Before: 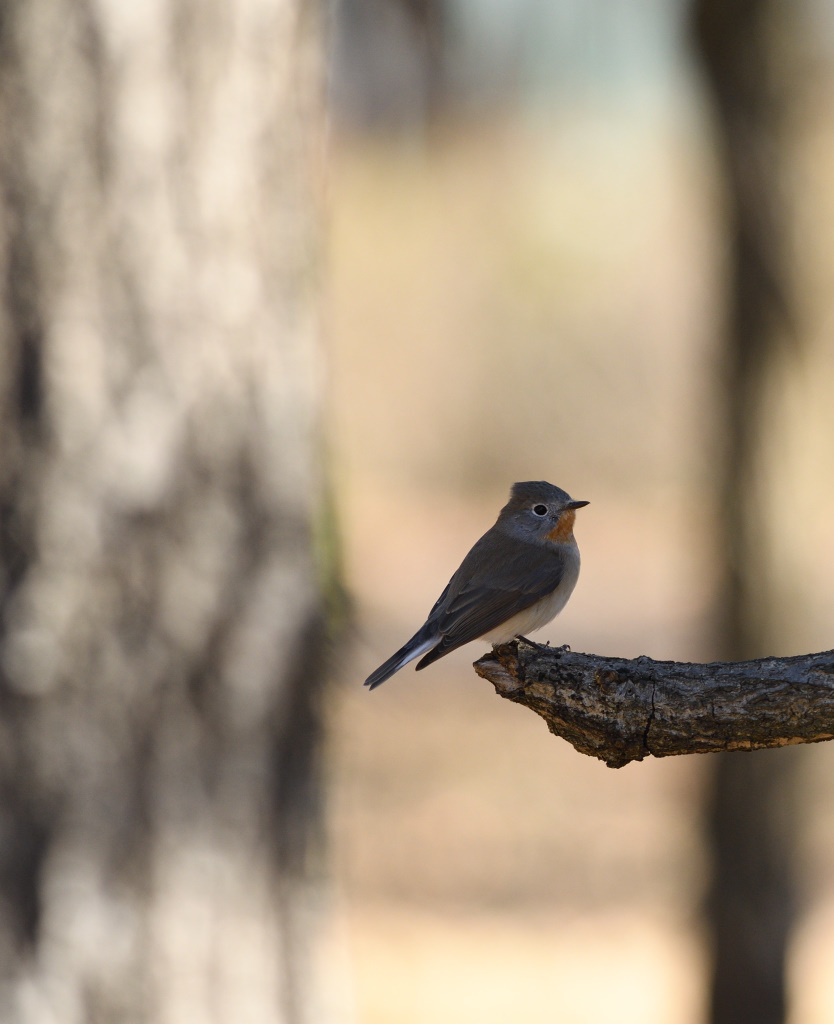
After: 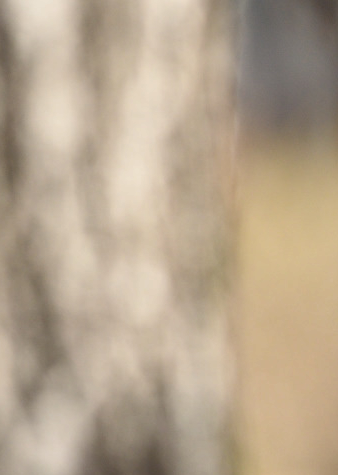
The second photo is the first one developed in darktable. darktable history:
crop and rotate: left 10.933%, top 0.092%, right 48.441%, bottom 53.511%
shadows and highlights: shadows 75.41, highlights -61.13, soften with gaussian
